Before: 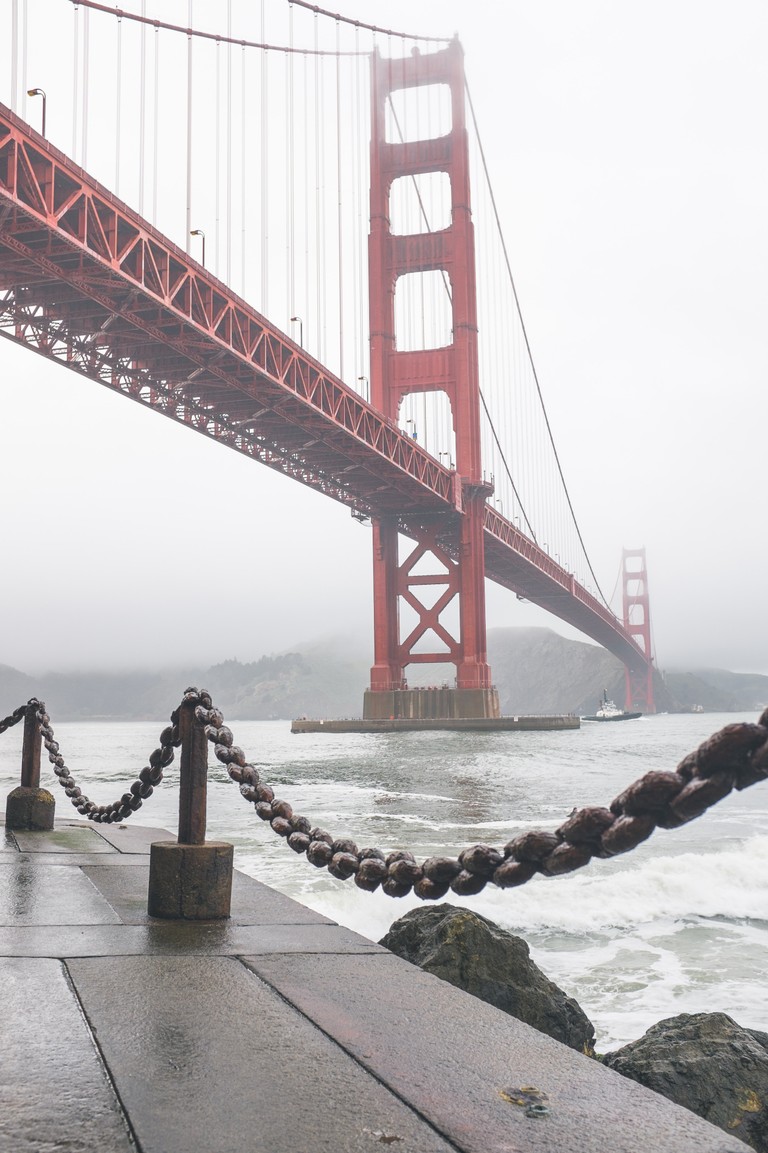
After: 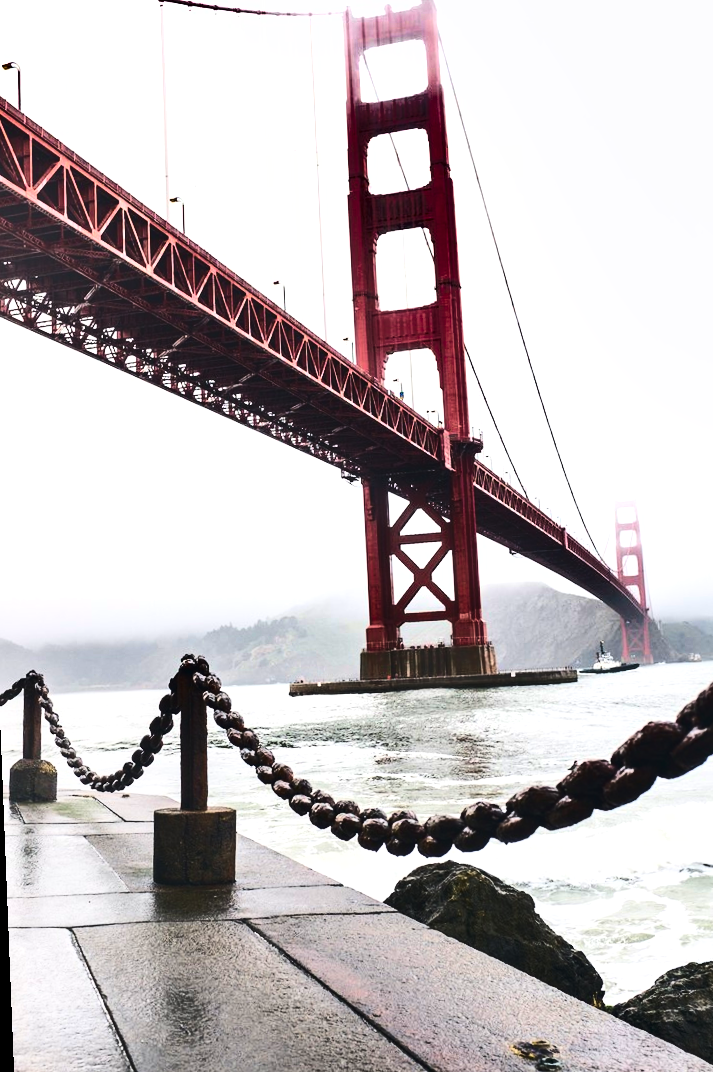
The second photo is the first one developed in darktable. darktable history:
rotate and perspective: rotation -2.12°, lens shift (vertical) 0.009, lens shift (horizontal) -0.008, automatic cropping original format, crop left 0.036, crop right 0.964, crop top 0.05, crop bottom 0.959
contrast brightness saturation: contrast 0.39, brightness 0.1
velvia: strength 15%
shadows and highlights: shadows 20.91, highlights -82.73, soften with gaussian
exposure: exposure 0.496 EV, compensate highlight preservation false
crop and rotate: right 5.167%
